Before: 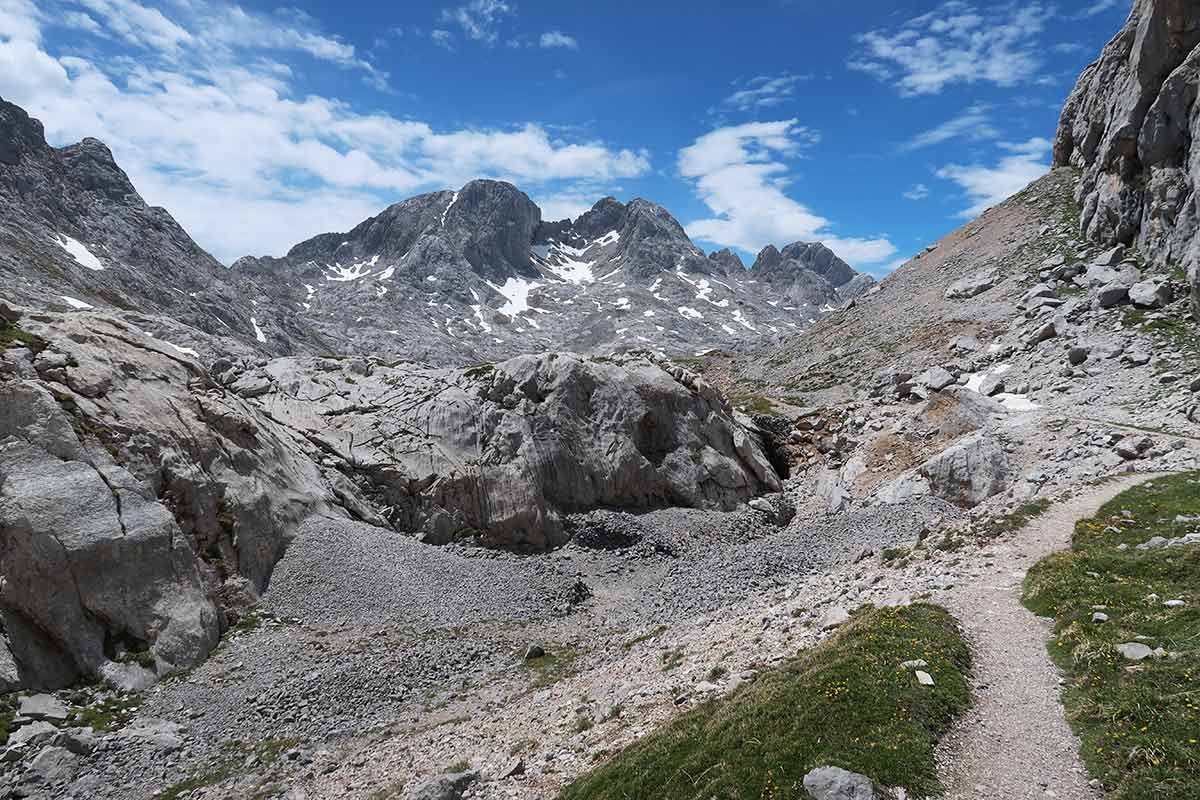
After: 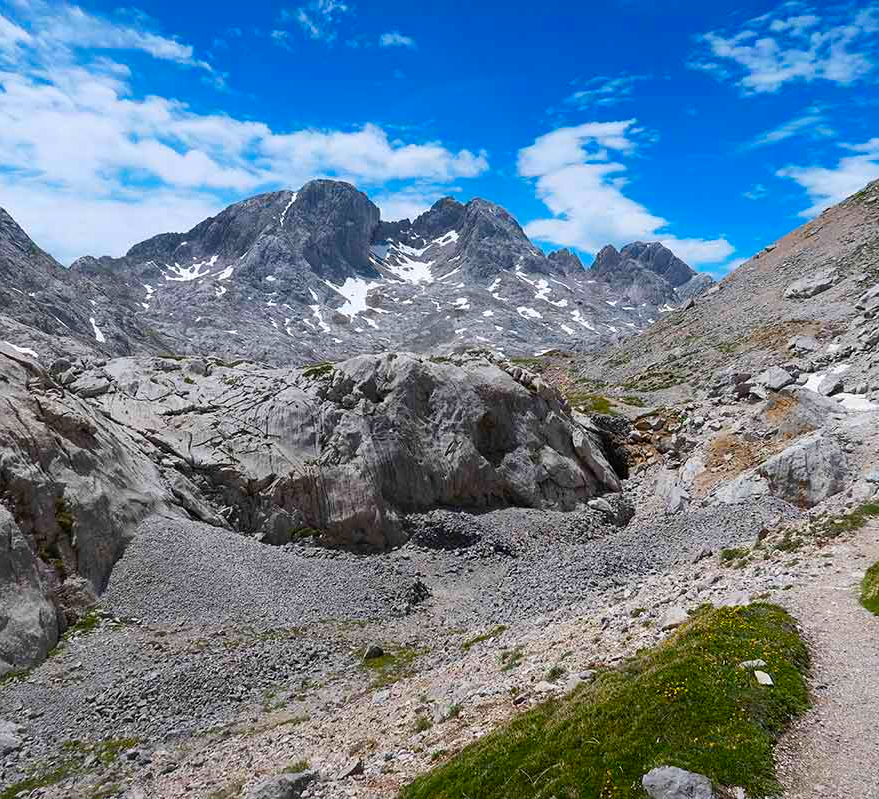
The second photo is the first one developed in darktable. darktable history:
crop: left 13.449%, top 0%, right 13.257%
color balance rgb: linear chroma grading › global chroma 15.174%, perceptual saturation grading › global saturation 37.294%, perceptual saturation grading › shadows 34.993%
